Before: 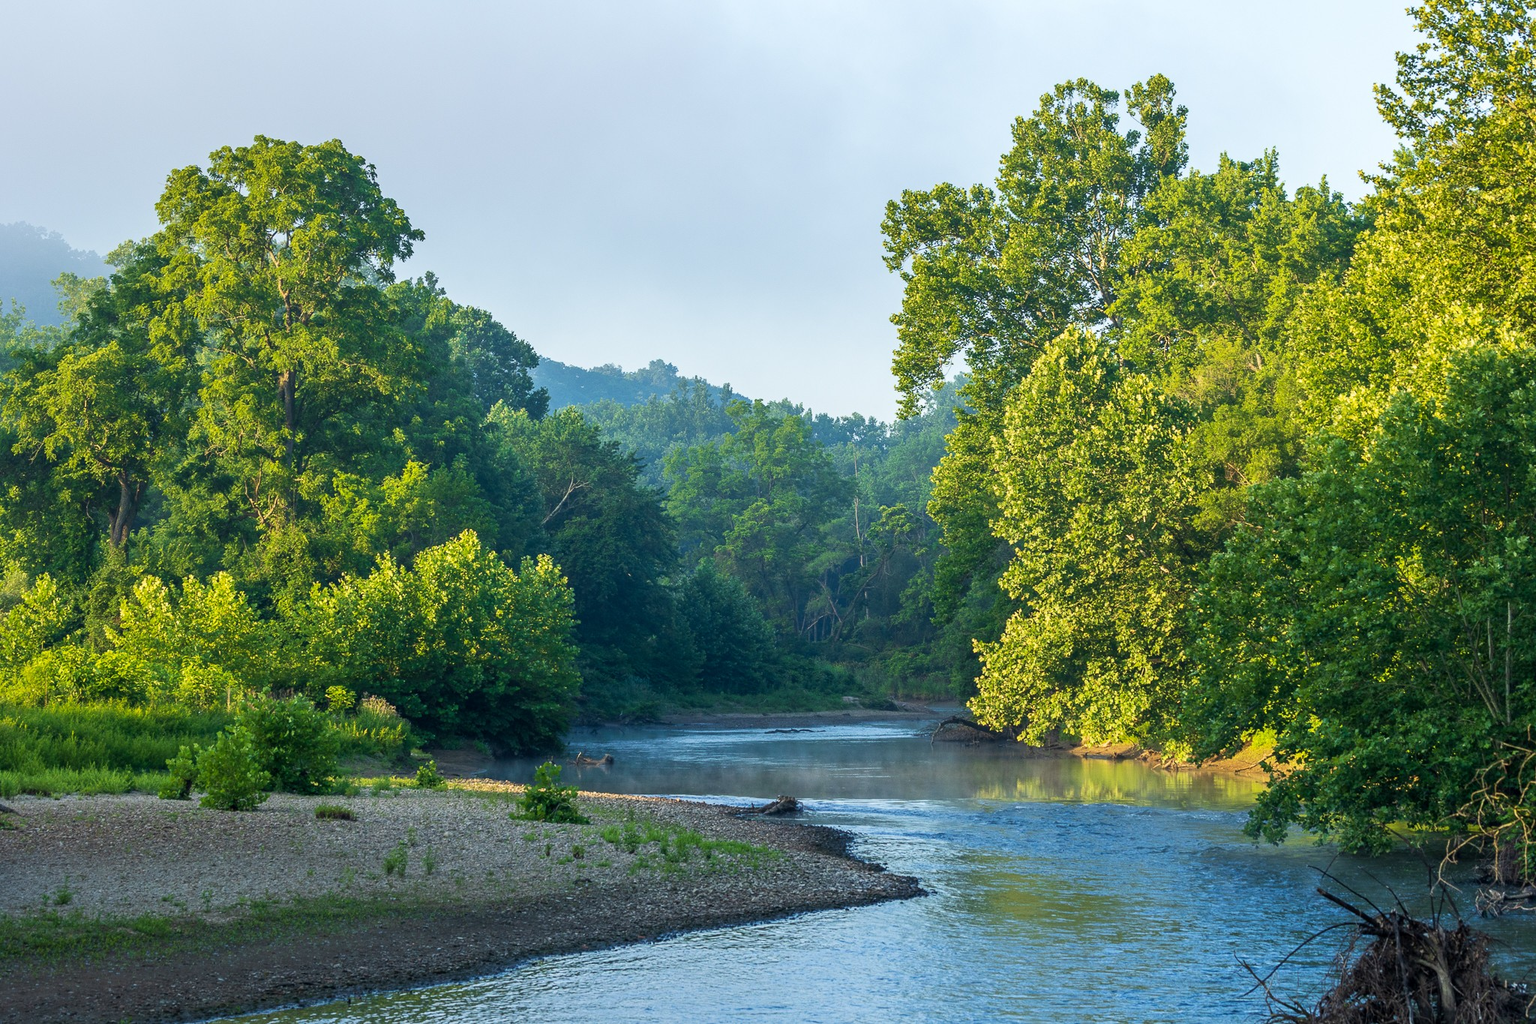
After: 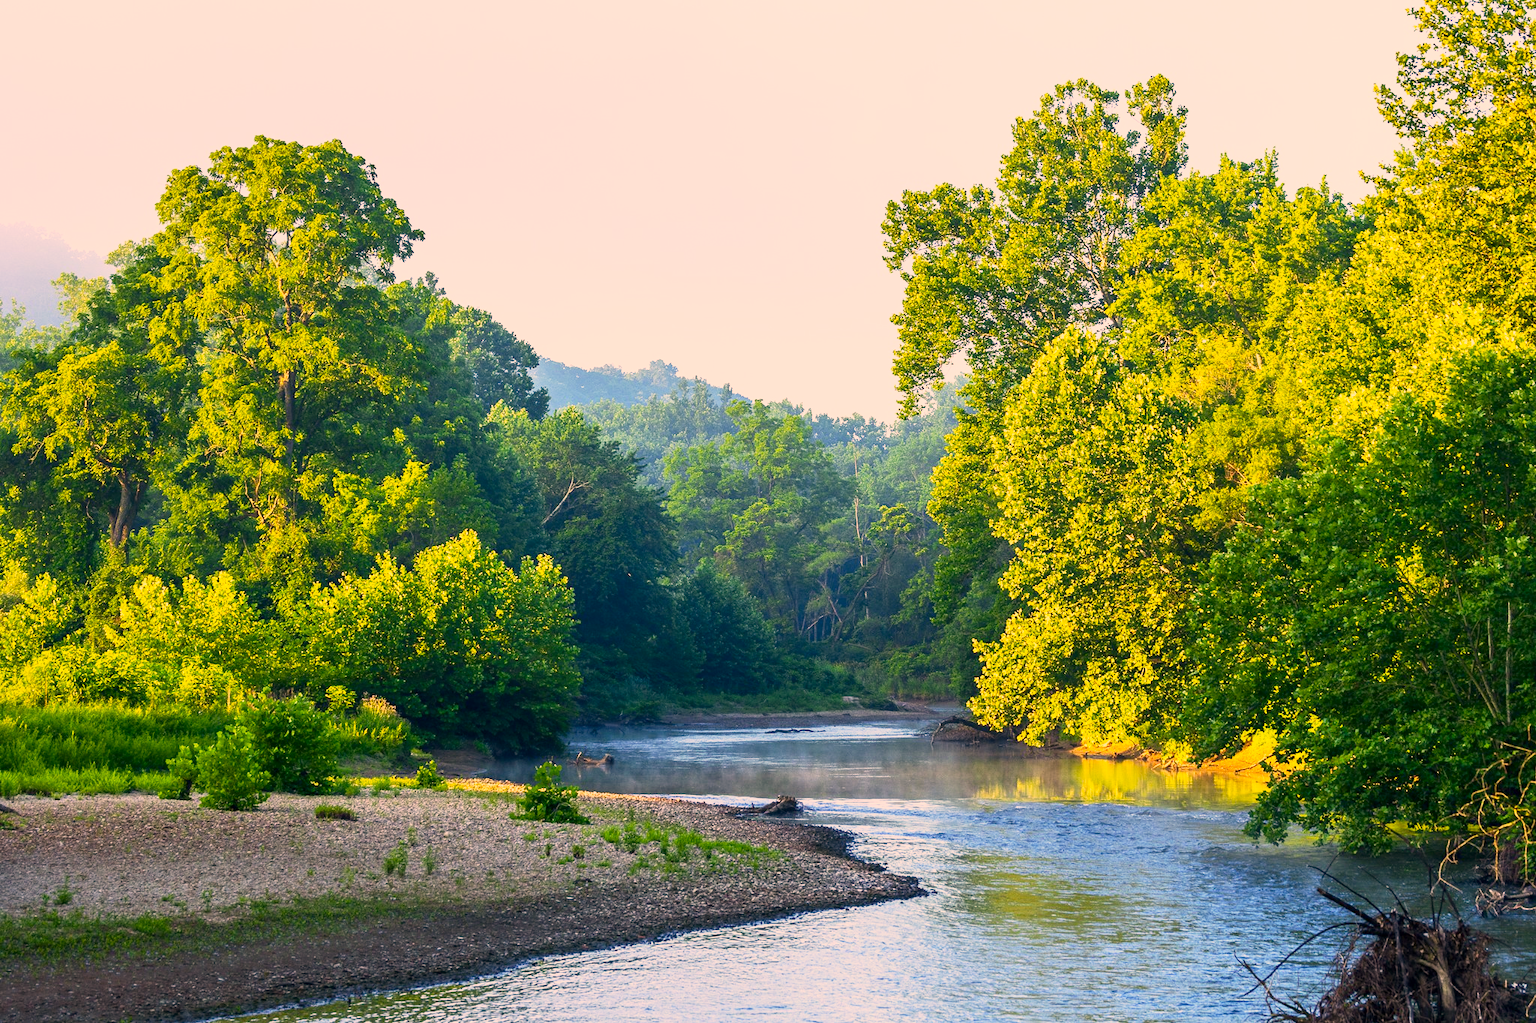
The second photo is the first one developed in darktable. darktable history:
color correction: highlights a* 20.71, highlights b* 19.86
base curve: curves: ch0 [(0, 0) (0.088, 0.125) (0.176, 0.251) (0.354, 0.501) (0.613, 0.749) (1, 0.877)], preserve colors none
contrast brightness saturation: contrast 0.166, saturation 0.319
